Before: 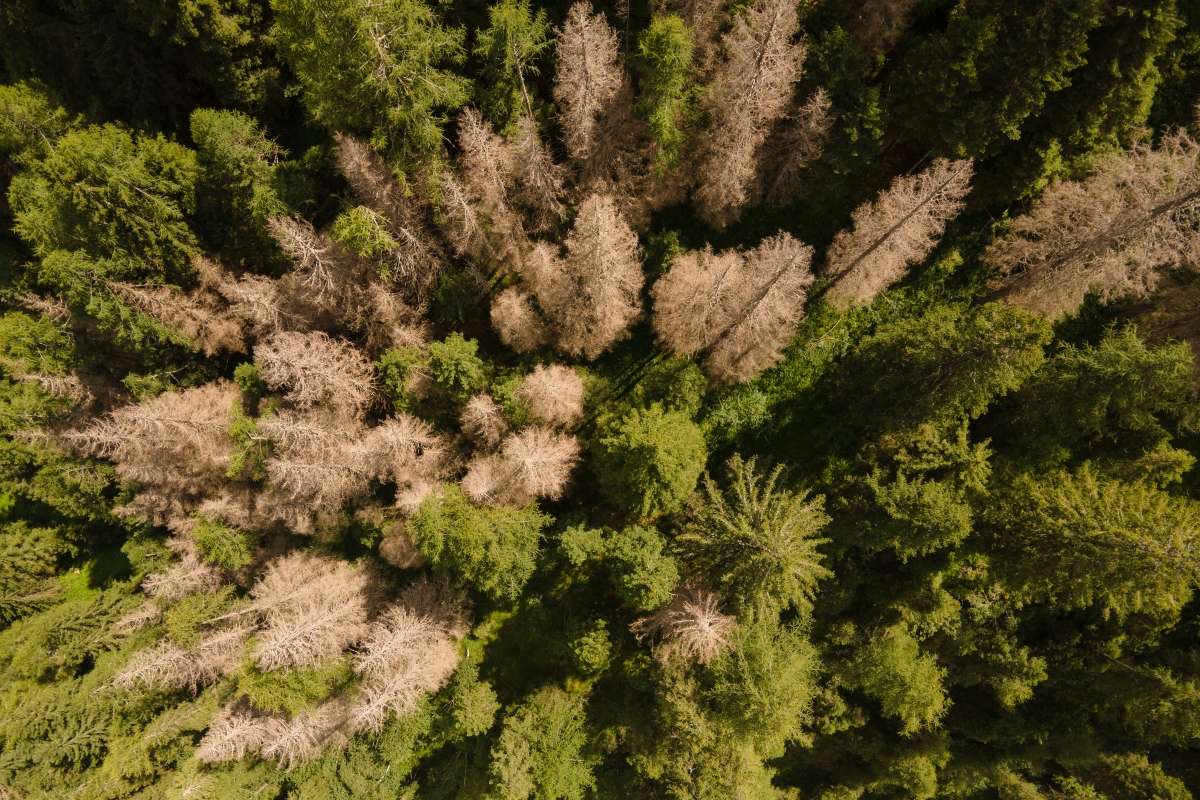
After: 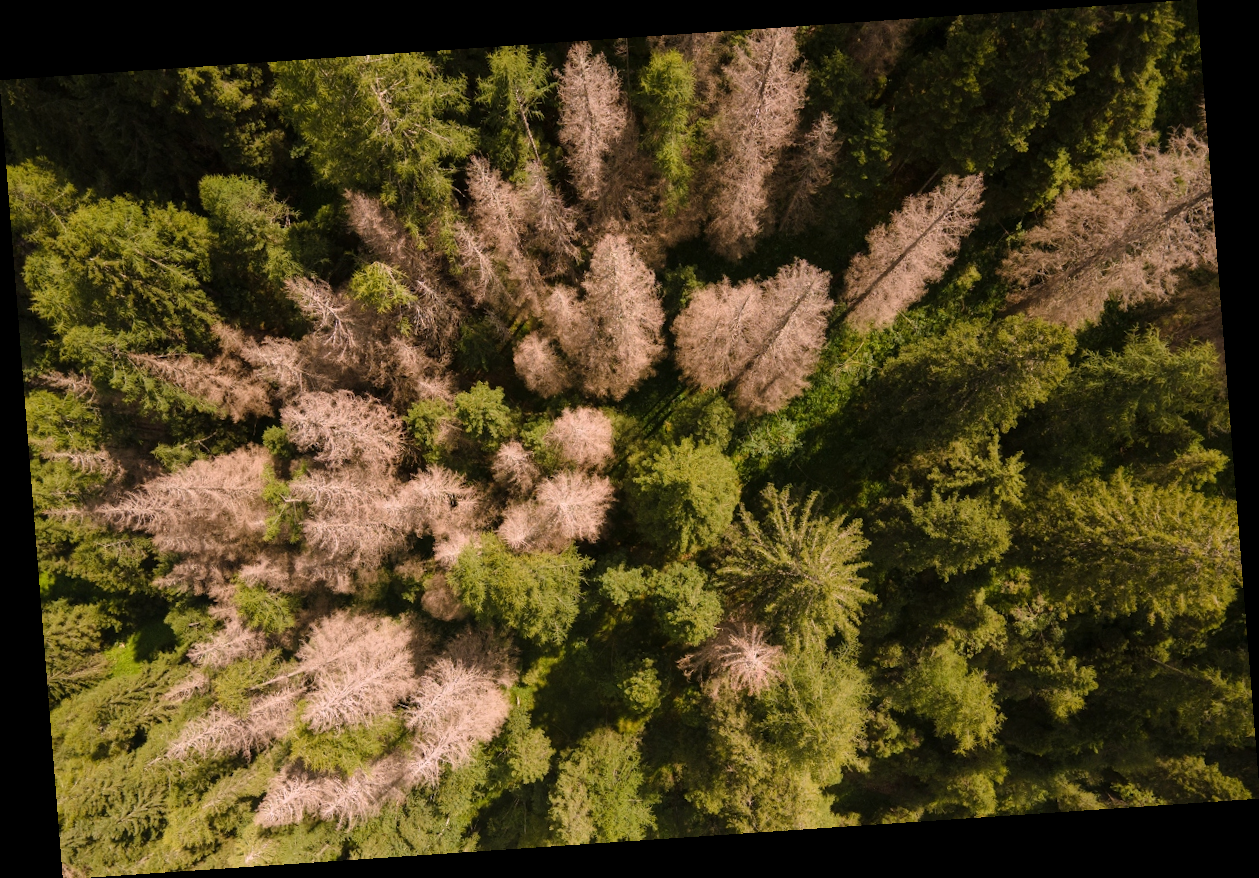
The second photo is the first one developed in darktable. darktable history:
white balance: red 1.05, blue 1.072
rotate and perspective: rotation -4.2°, shear 0.006, automatic cropping off
